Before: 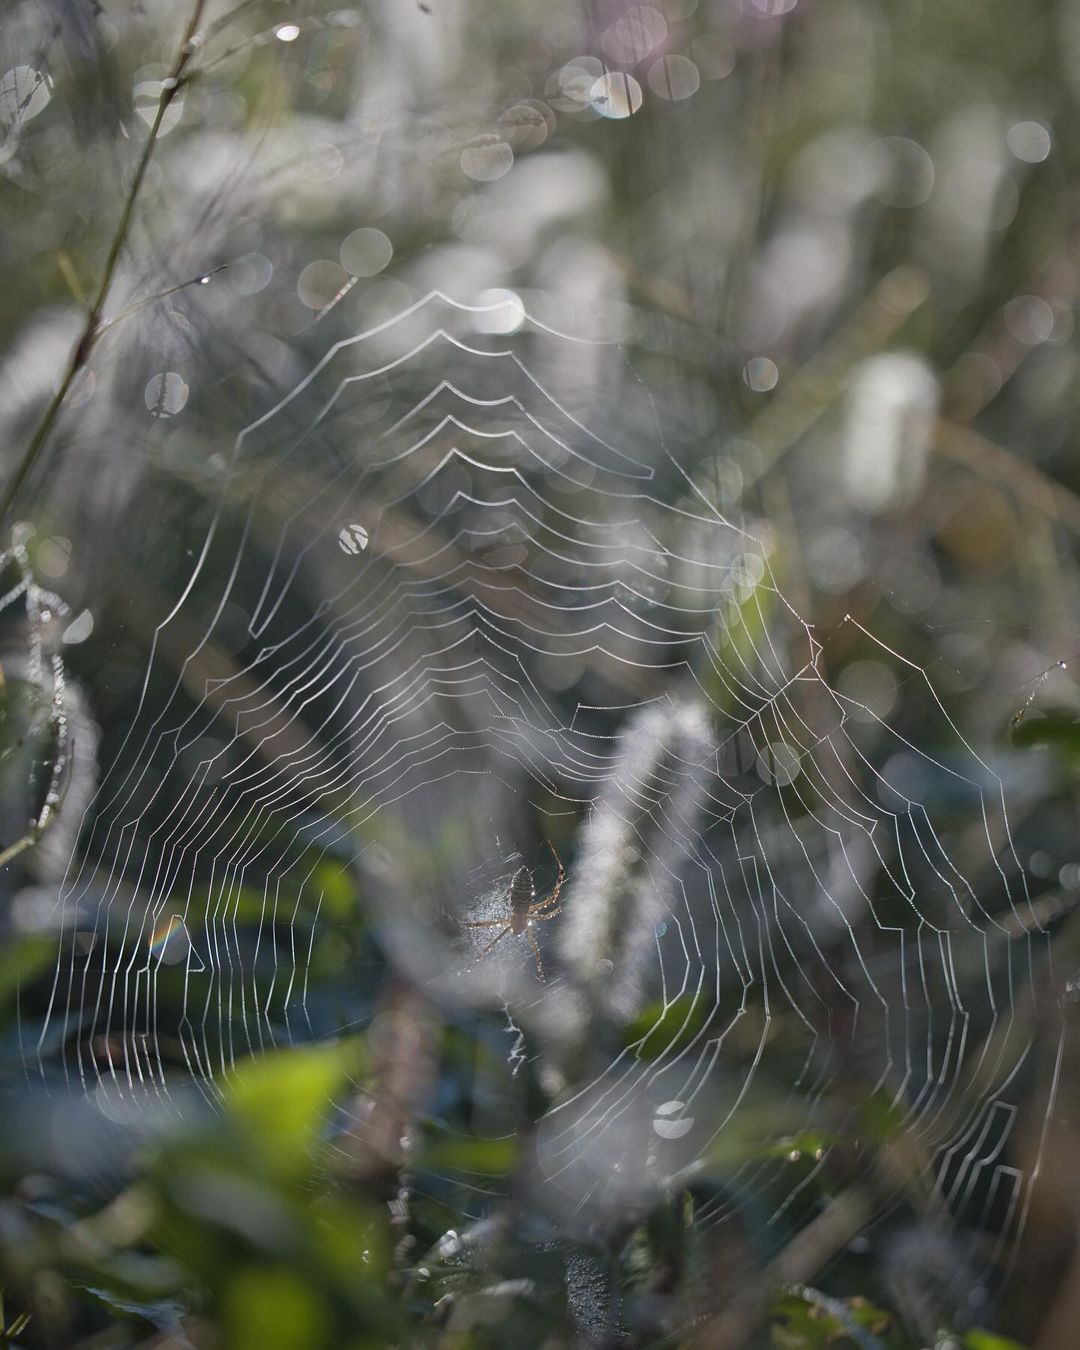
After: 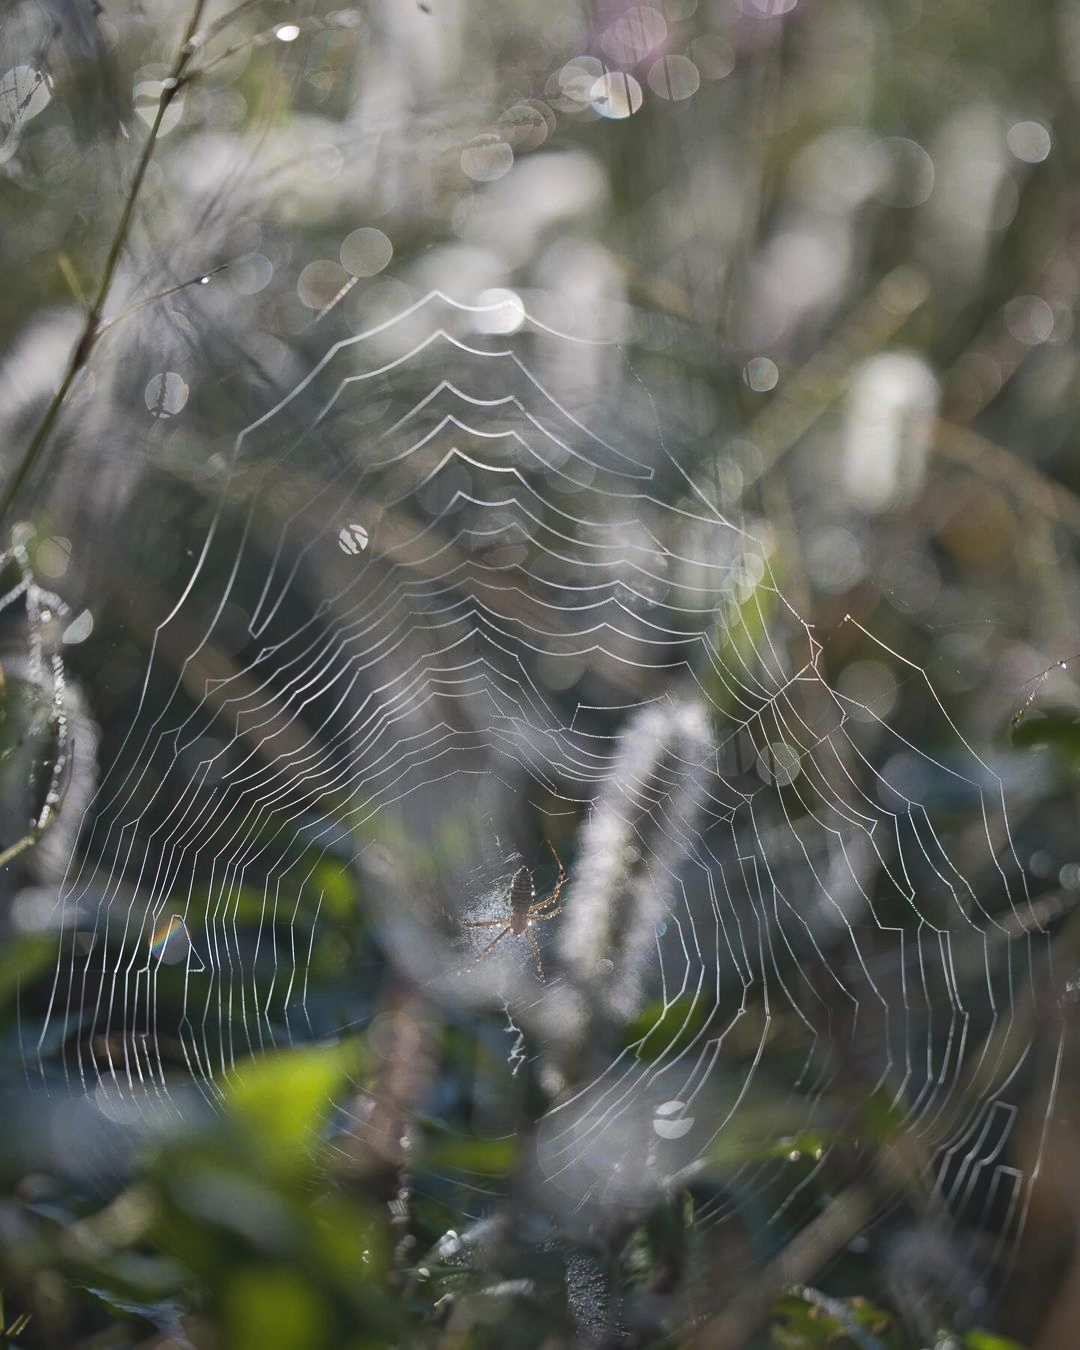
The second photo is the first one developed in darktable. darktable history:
contrast brightness saturation: contrast -0.11
tone equalizer: -8 EV -0.417 EV, -7 EV -0.389 EV, -6 EV -0.333 EV, -5 EV -0.222 EV, -3 EV 0.222 EV, -2 EV 0.333 EV, -1 EV 0.389 EV, +0 EV 0.417 EV, edges refinement/feathering 500, mask exposure compensation -1.57 EV, preserve details no
